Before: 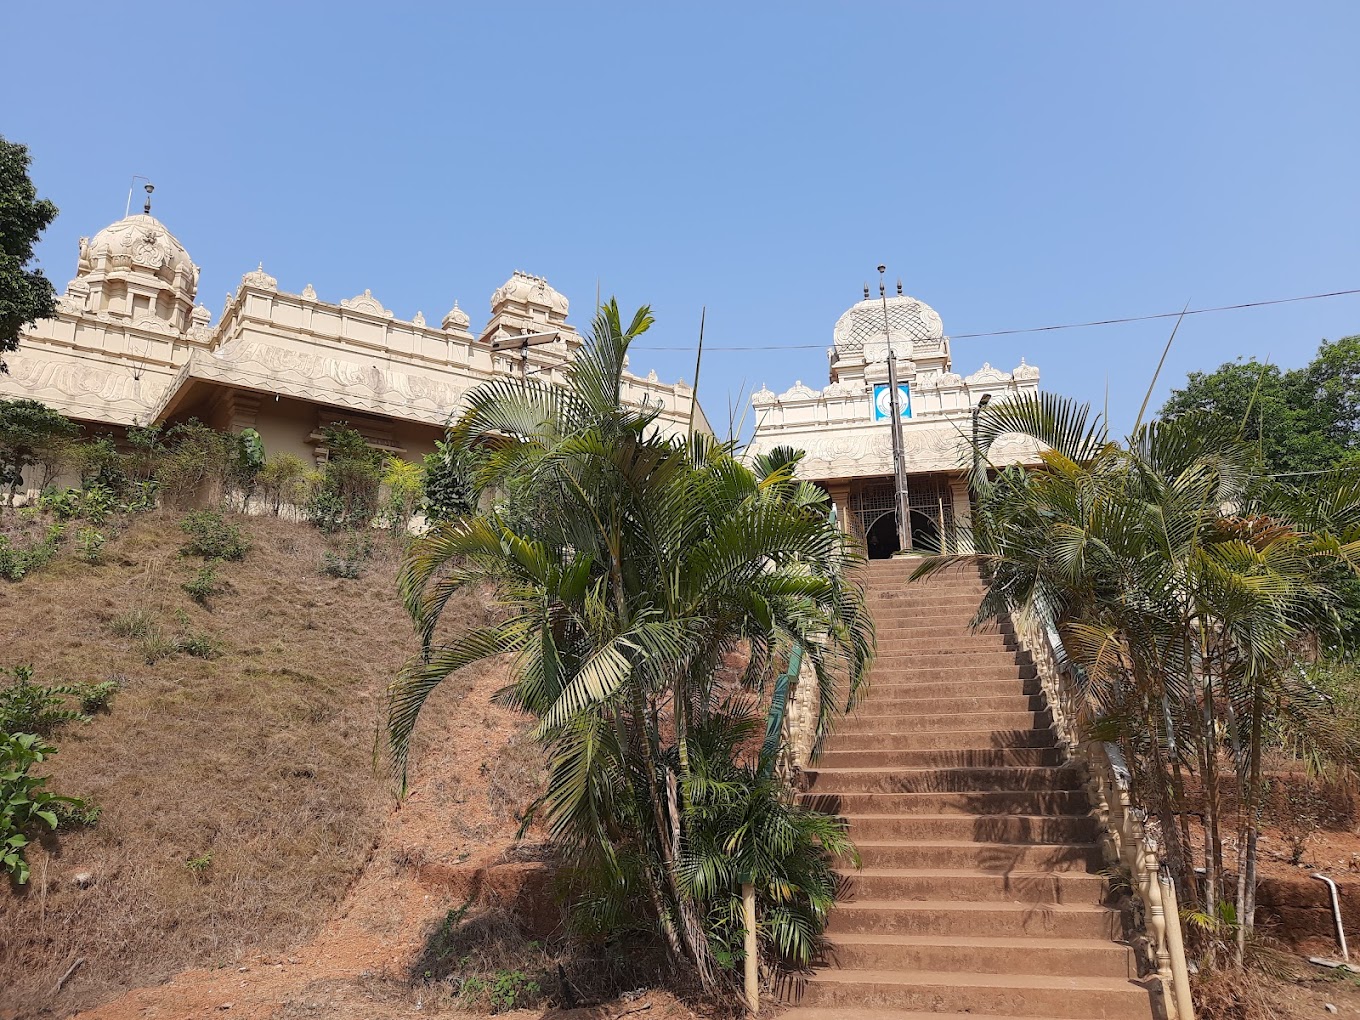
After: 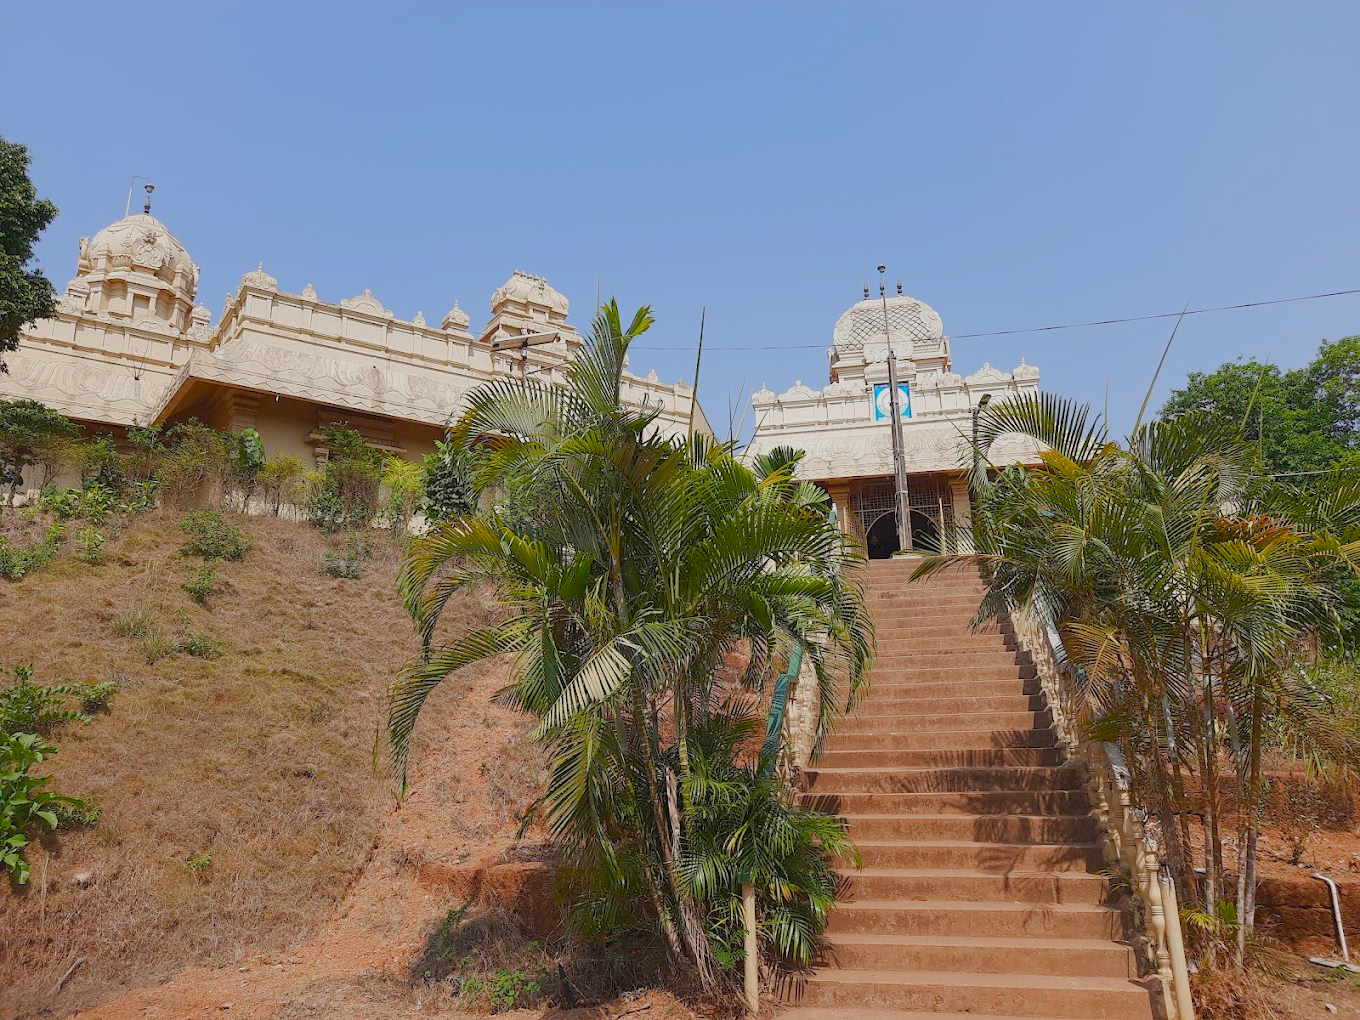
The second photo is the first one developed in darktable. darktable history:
color balance rgb: perceptual saturation grading › global saturation 0.832%, perceptual saturation grading › highlights -17.544%, perceptual saturation grading › mid-tones 32.924%, perceptual saturation grading › shadows 50.347%, contrast -20.502%
